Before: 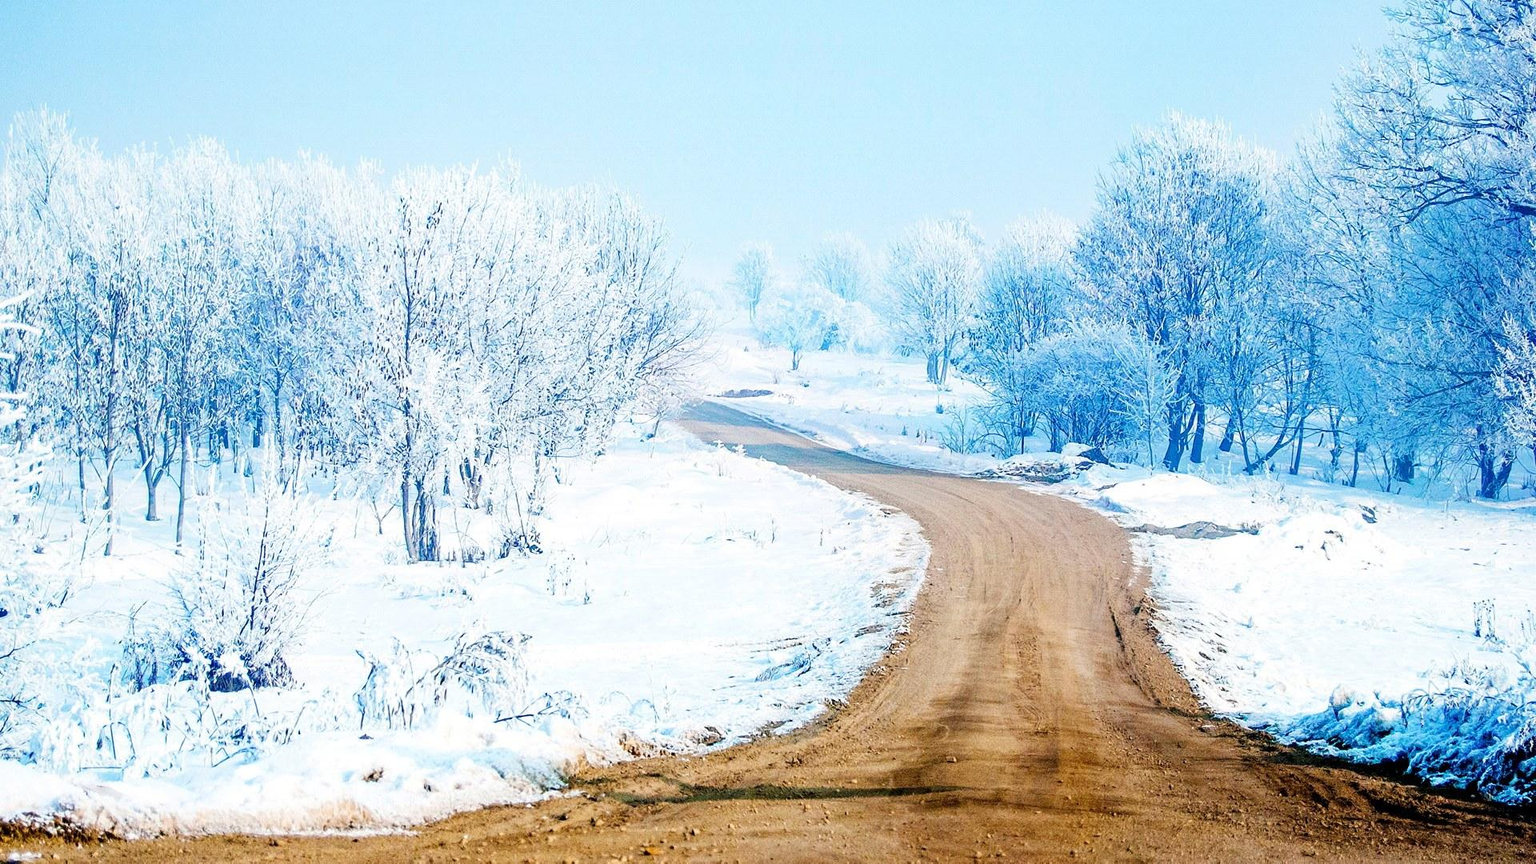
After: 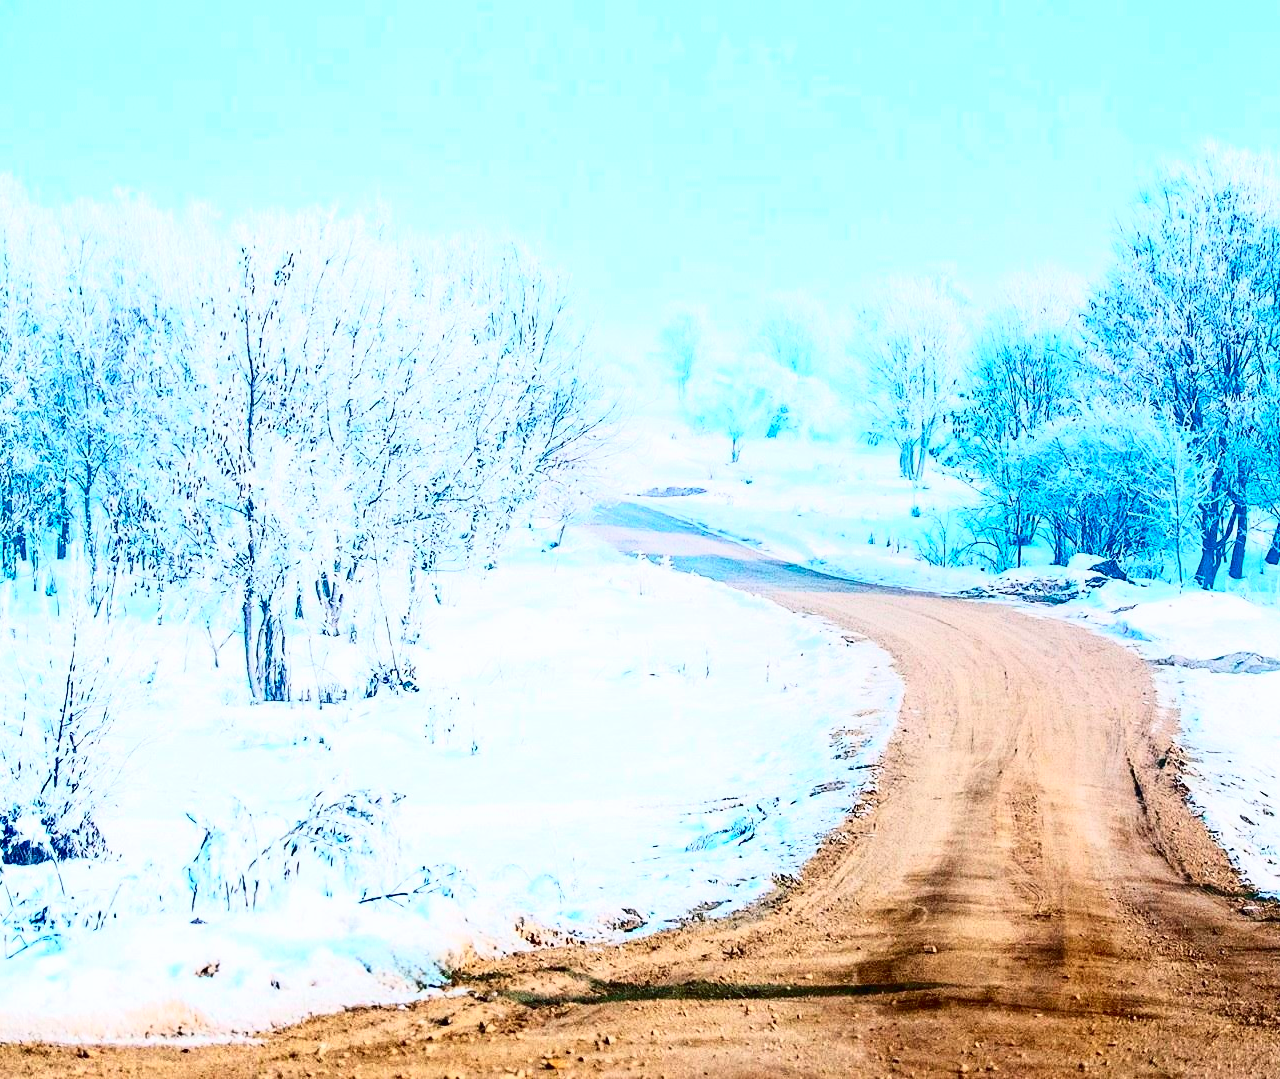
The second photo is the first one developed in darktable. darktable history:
tone curve: curves: ch0 [(0, 0) (0.236, 0.124) (0.373, 0.304) (0.542, 0.593) (0.737, 0.873) (1, 1)]; ch1 [(0, 0) (0.399, 0.328) (0.488, 0.484) (0.598, 0.624) (1, 1)]; ch2 [(0, 0) (0.448, 0.405) (0.523, 0.511) (0.592, 0.59) (1, 1)], color space Lab, independent channels, preserve colors none
local contrast: mode bilateral grid, contrast 100, coarseness 100, detail 91%, midtone range 0.2
crop and rotate: left 13.537%, right 19.796%
